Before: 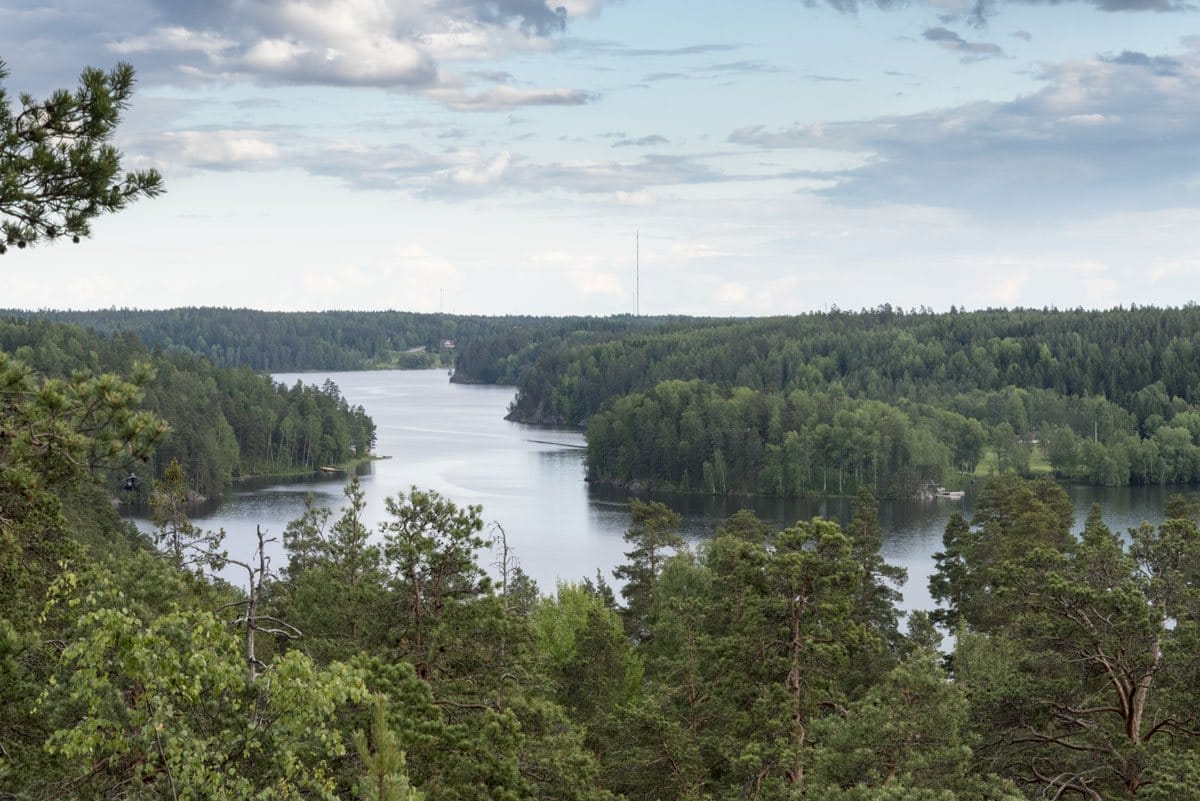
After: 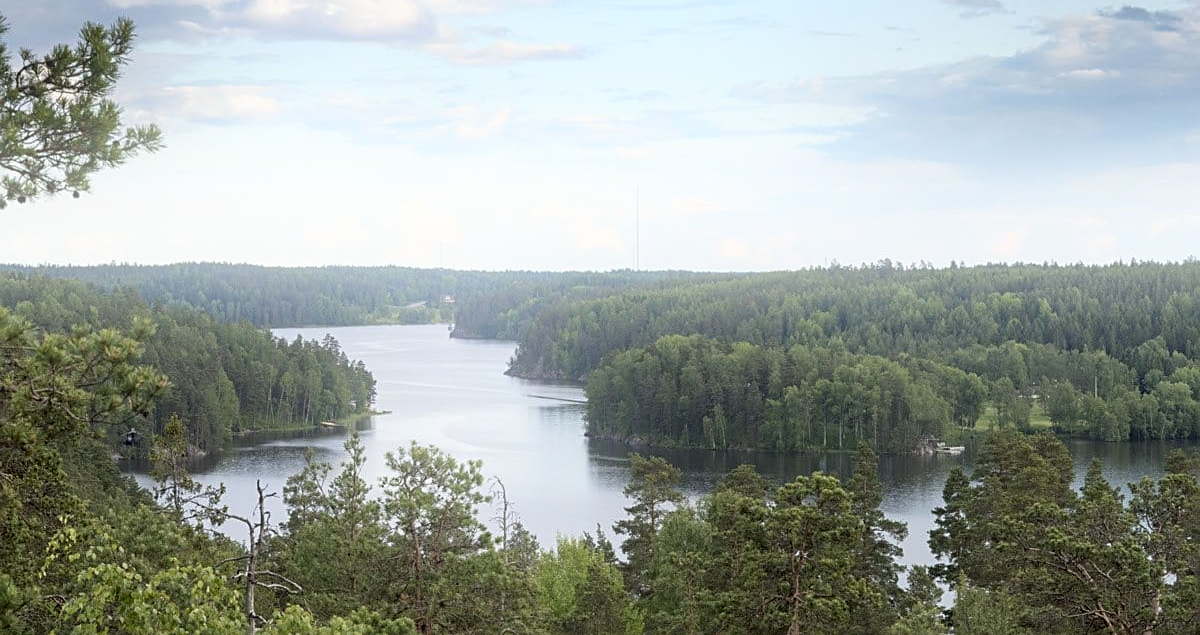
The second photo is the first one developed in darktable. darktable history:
crop and rotate: top 5.667%, bottom 14.937%
bloom: size 16%, threshold 98%, strength 20%
sharpen: on, module defaults
